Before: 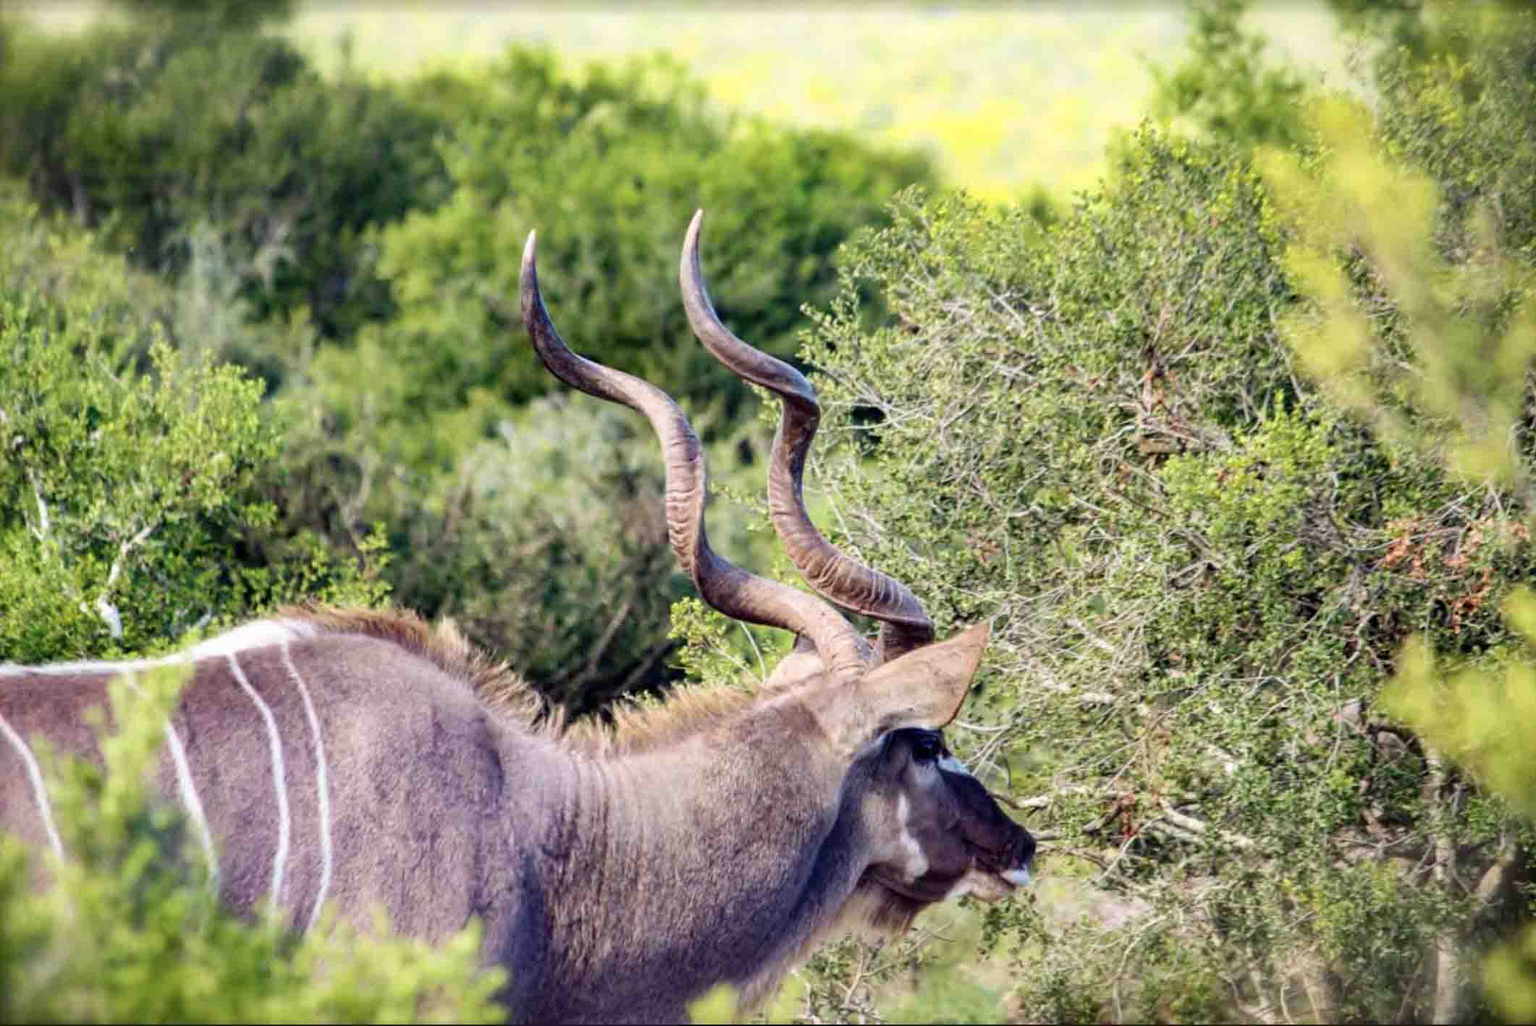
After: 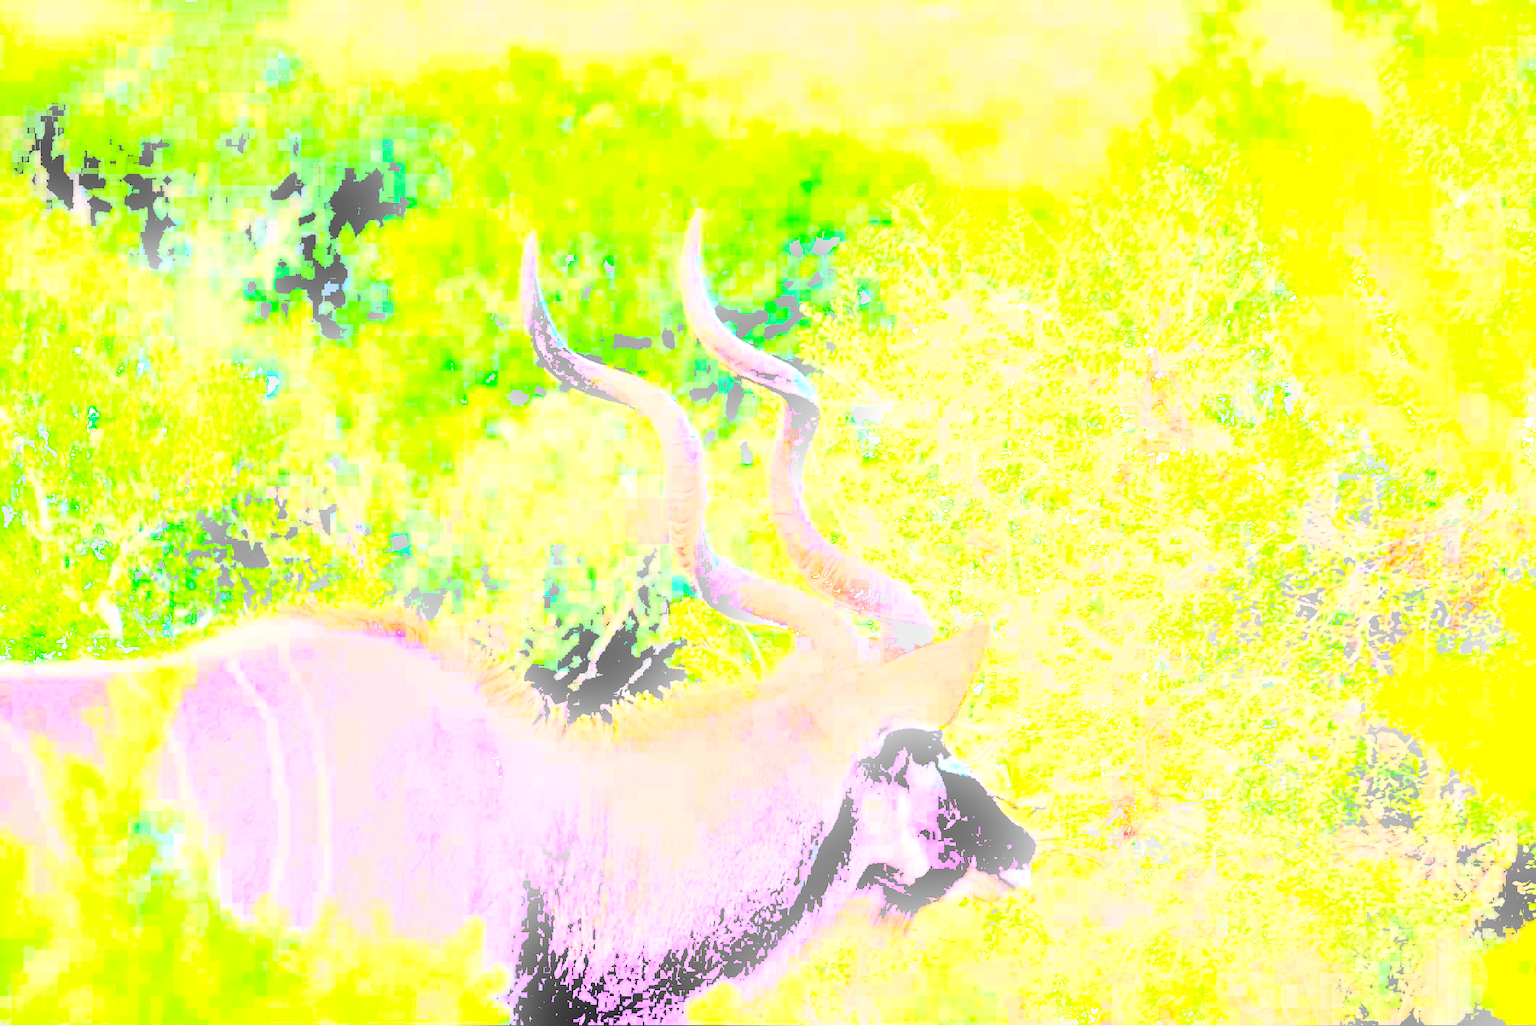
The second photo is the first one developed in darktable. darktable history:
bloom: size 15%, threshold 97%, strength 7%
sharpen: on, module defaults
color balance rgb: shadows lift › chroma 2%, shadows lift › hue 247.2°, power › chroma 0.3%, power › hue 25.2°, highlights gain › chroma 3%, highlights gain › hue 60°, global offset › luminance 0.75%, perceptual saturation grading › global saturation 20%, perceptual saturation grading › highlights -20%, perceptual saturation grading › shadows 30%, global vibrance 20%
levels: levels [0.246, 0.246, 0.506]
